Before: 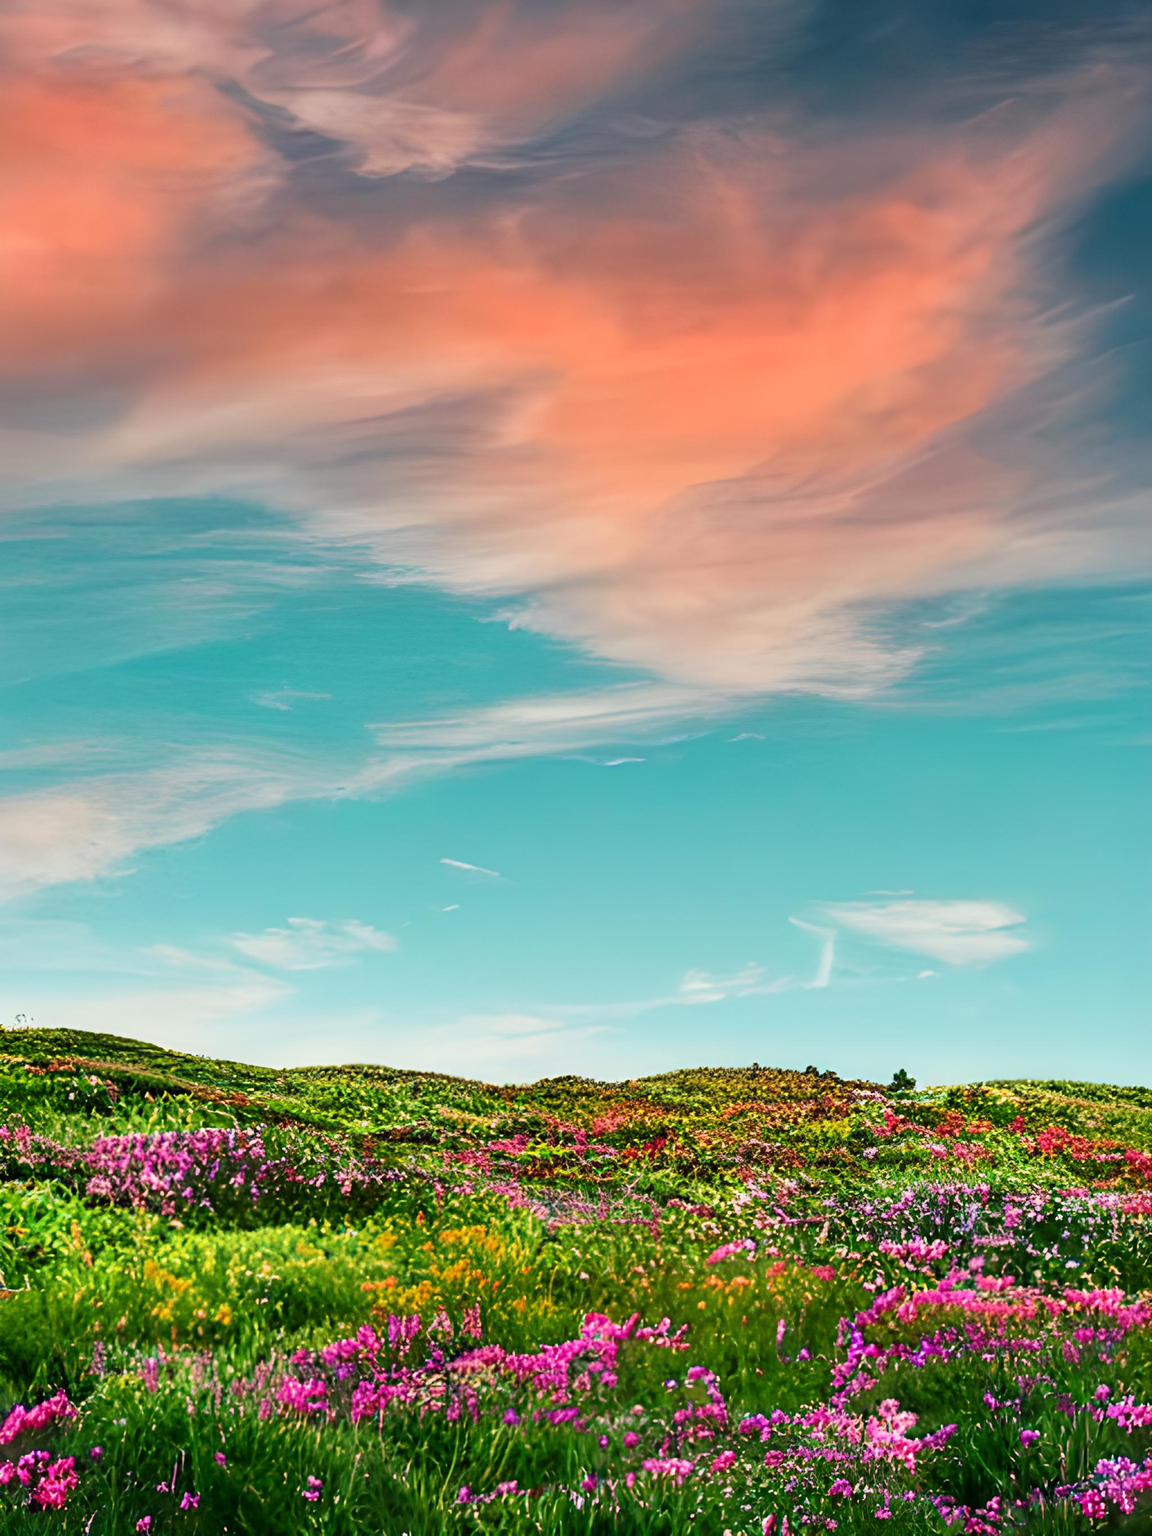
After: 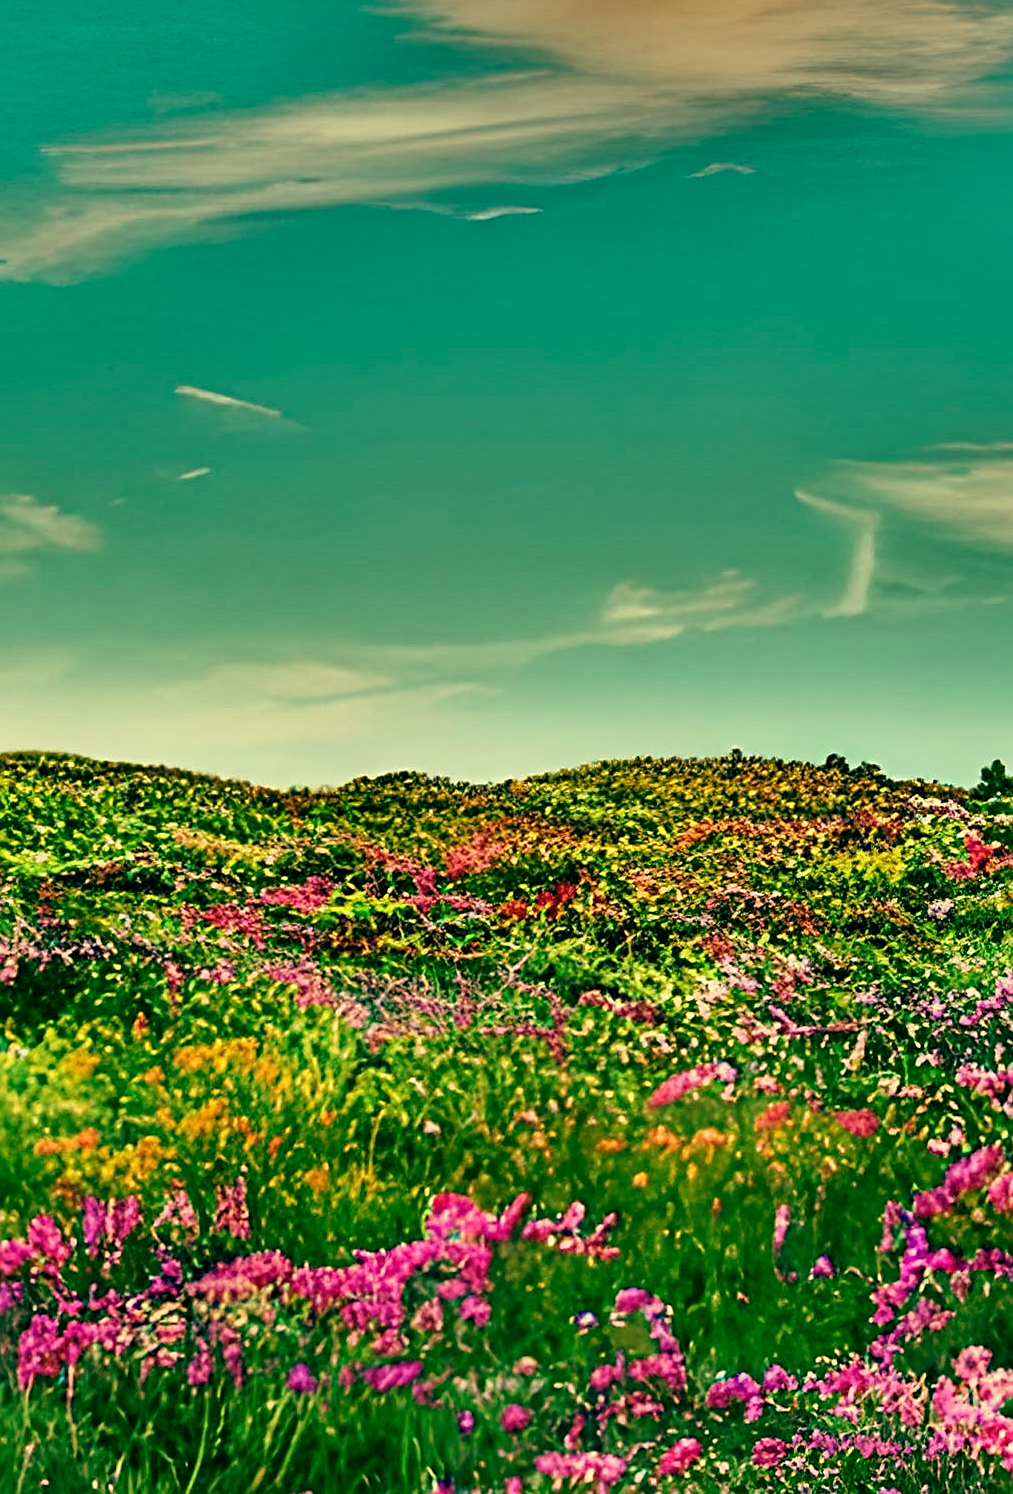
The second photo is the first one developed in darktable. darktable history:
crop: left 29.672%, top 41.786%, right 20.851%, bottom 3.487%
sharpen: on, module defaults
color balance: mode lift, gamma, gain (sRGB), lift [1, 0.69, 1, 1], gamma [1, 1.482, 1, 1], gain [1, 1, 1, 0.802]
shadows and highlights: shadows 20.91, highlights -82.73, soften with gaussian
